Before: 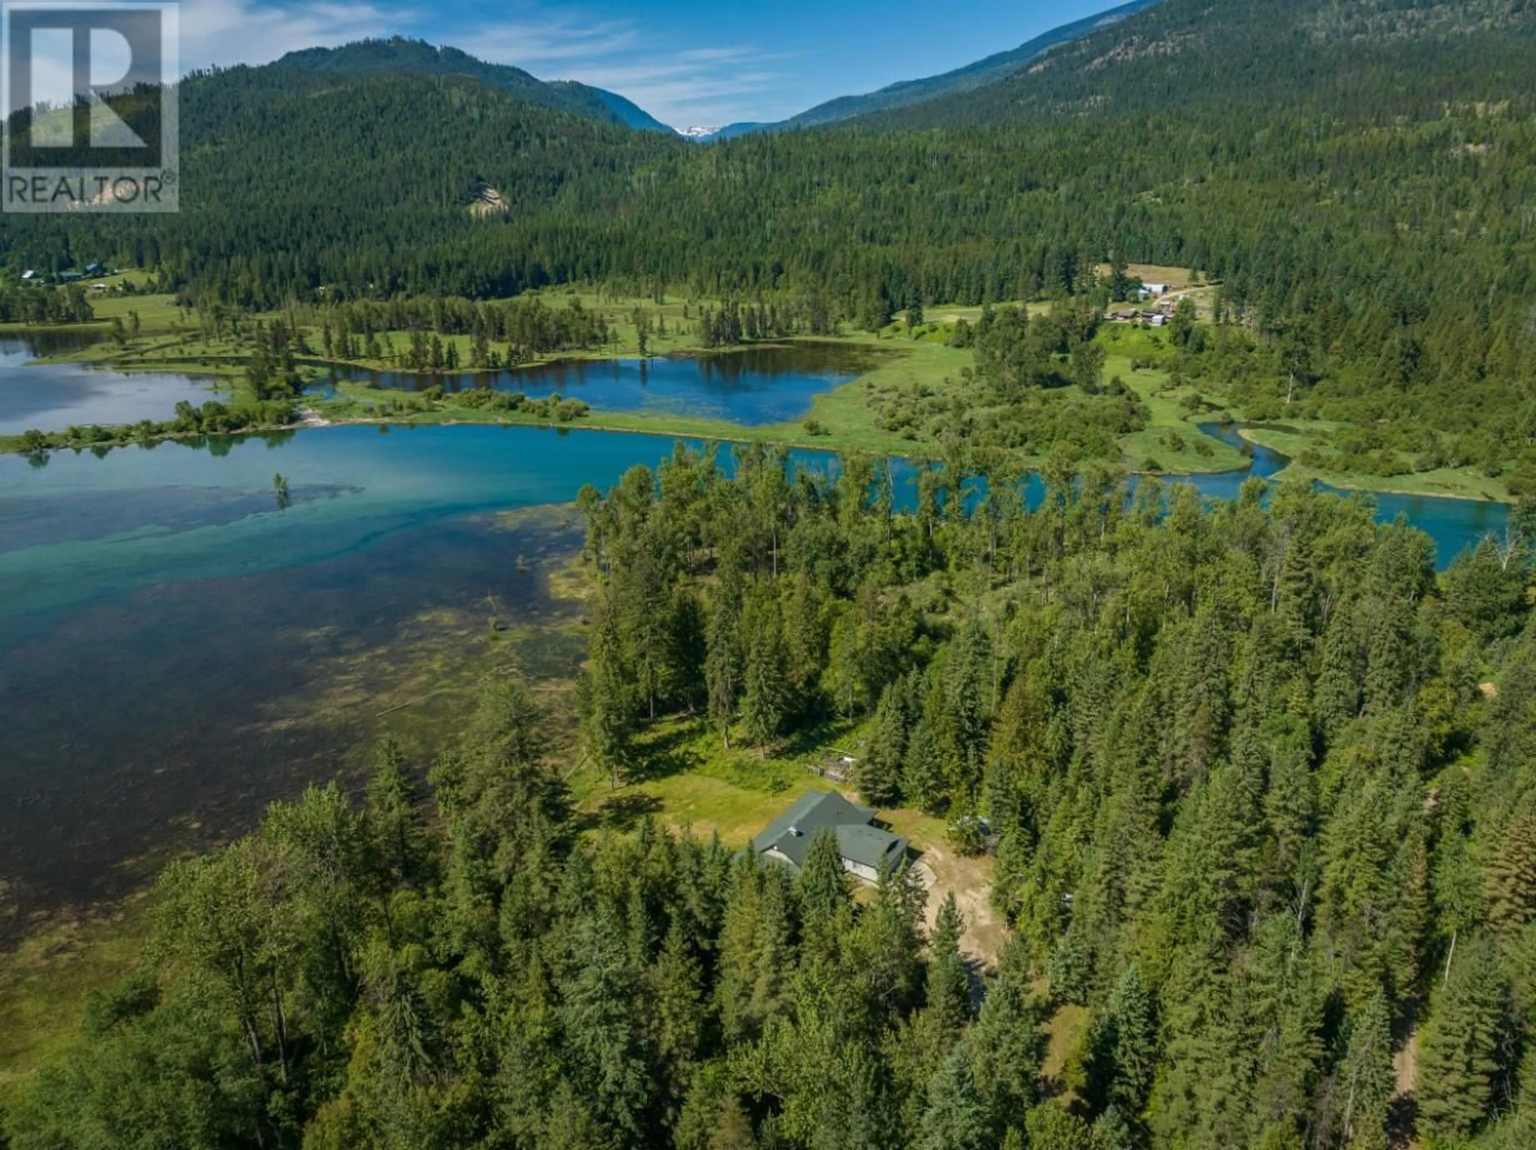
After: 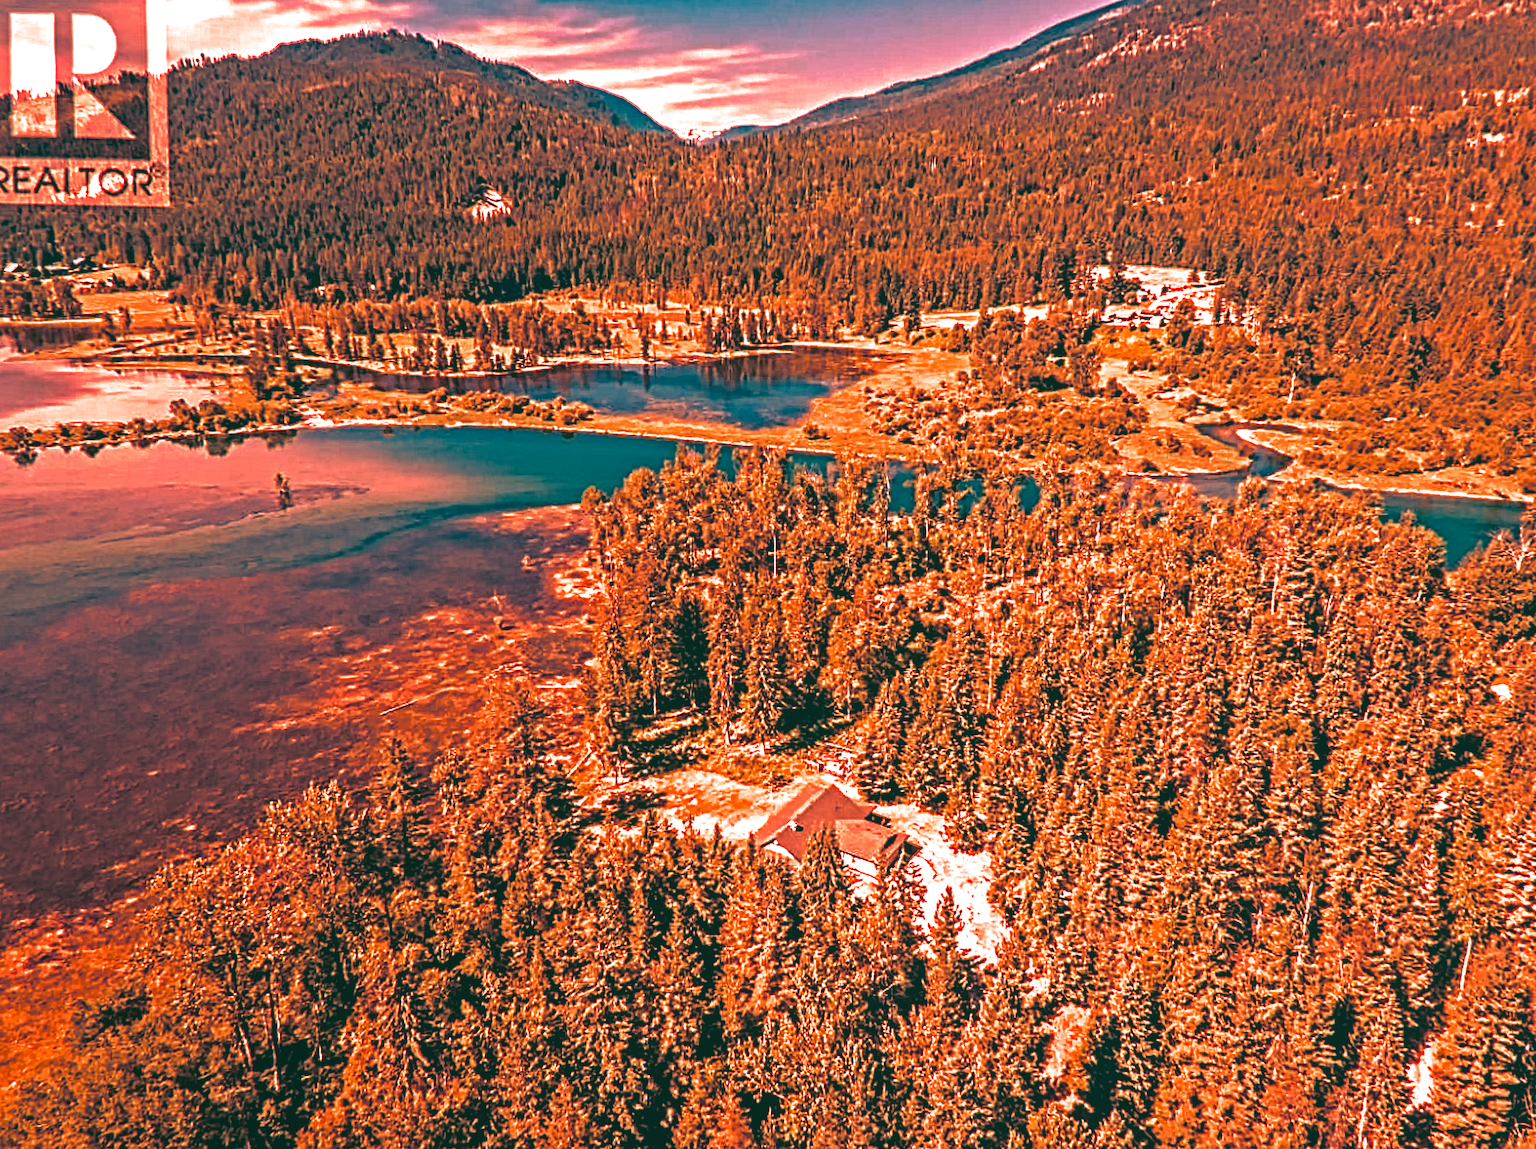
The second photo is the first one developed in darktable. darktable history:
lens correction: corrections distortion & TCA, scale 1, crop 1, focal 24, aperture 11, distance 1000, camera "Canon EOS 6D", lens "Canon EF 24-105mm f/4L IS USM"
white balance: red 3
split-toning: shadows › hue 216°, shadows › saturation 1, highlights › hue 57.6°, balance -33.4
rgb curve: curves: ch0 [(0.123, 0.061) (0.995, 0.887)]; ch1 [(0.06, 0.116) (1, 0.906)]; ch2 [(0, 0) (0.824, 0.69) (1, 1)], mode RGB, independent channels, compensate middle gray true
local contrast: highlights 68%, shadows 68%, detail 82%, midtone range 0.325
contrast equalizer: octaves 7, y [[0.406, 0.494, 0.589, 0.753, 0.877, 0.999], [0.5 ×6], [0.5 ×6], [0 ×6], [0 ×6]]
